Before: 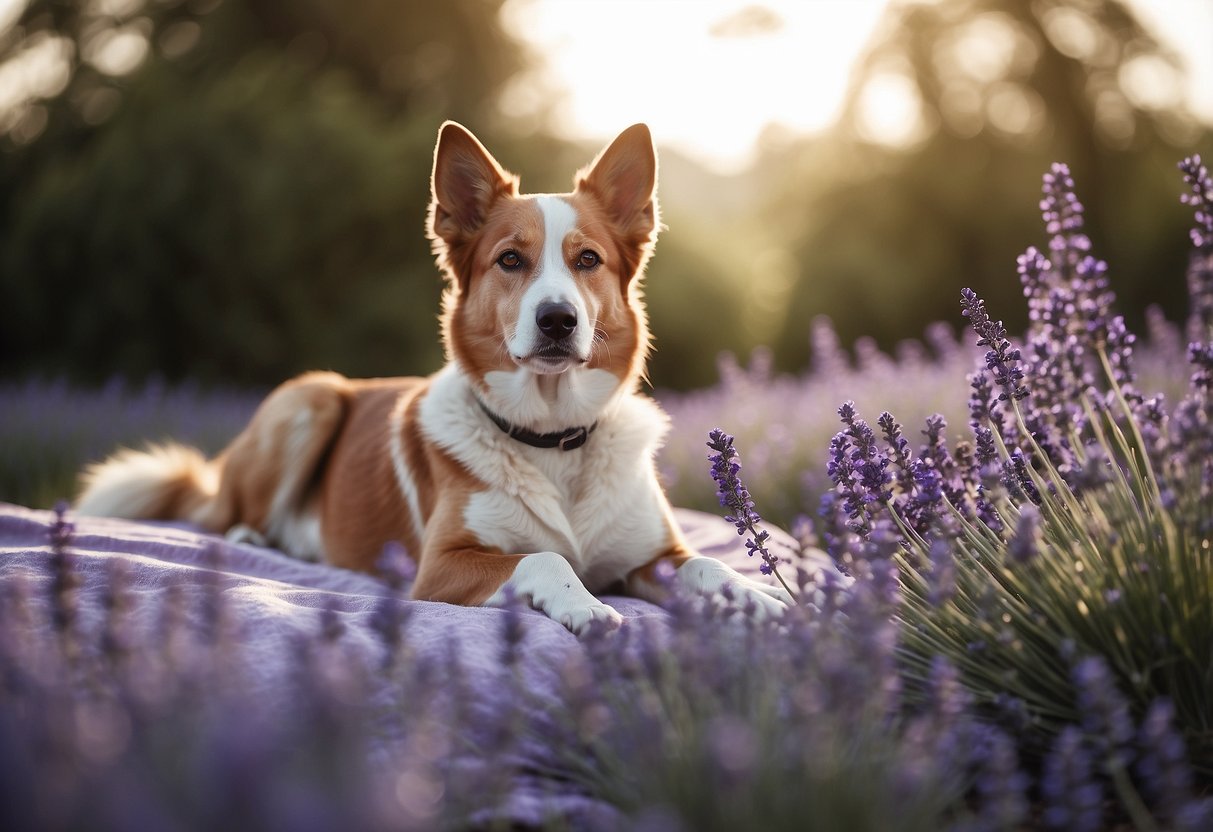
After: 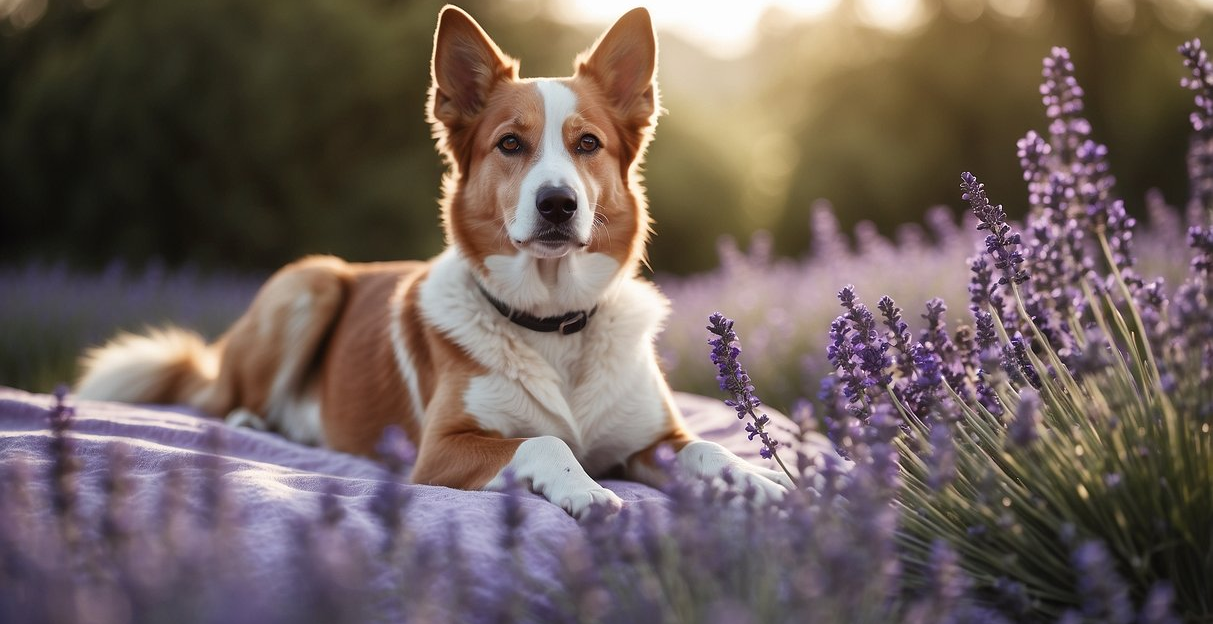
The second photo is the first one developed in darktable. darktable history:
crop: top 13.965%, bottom 10.951%
